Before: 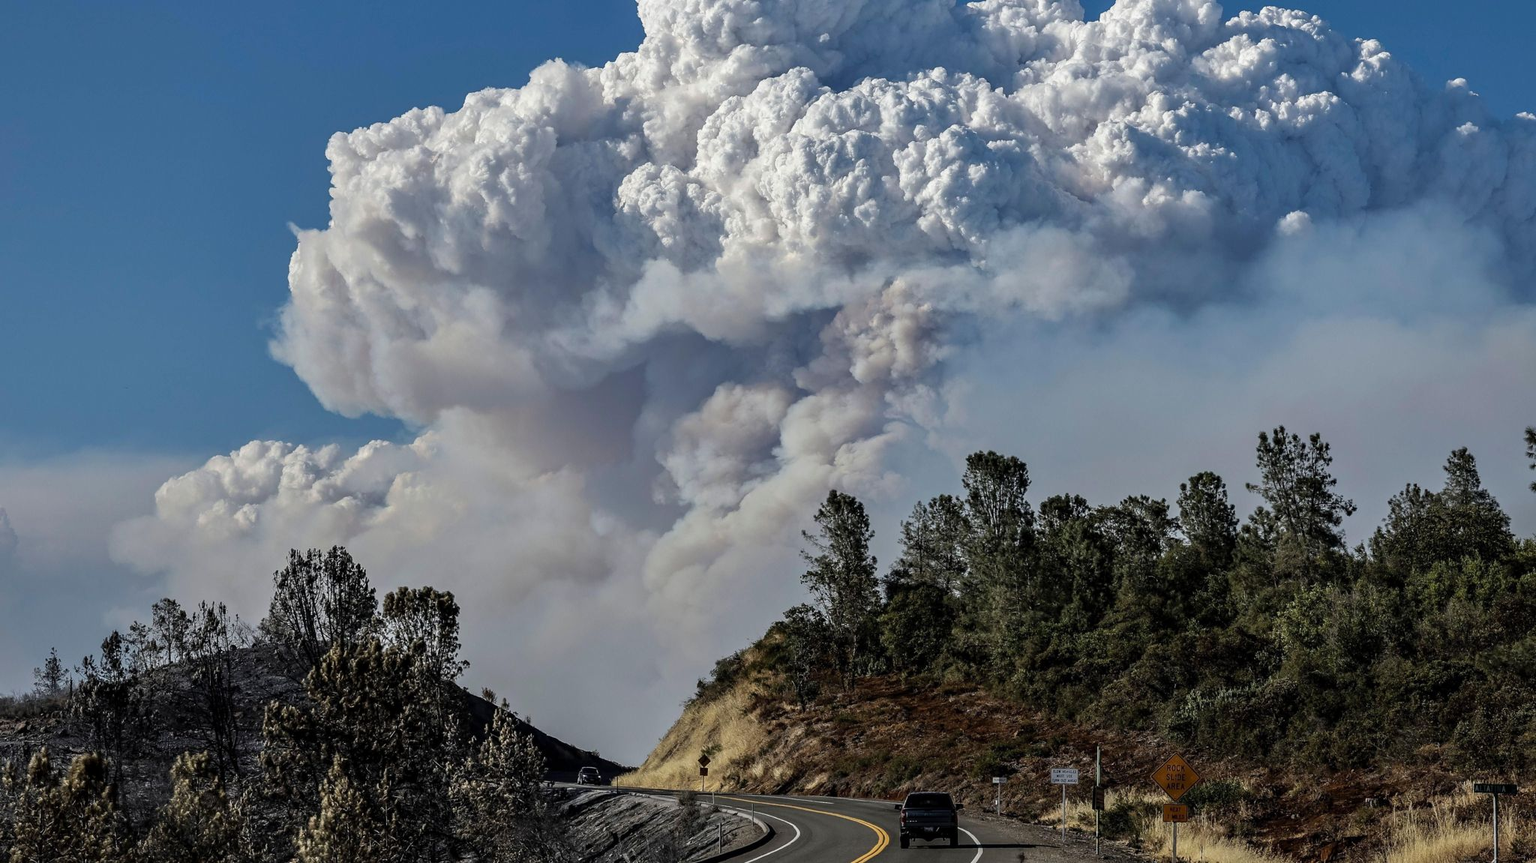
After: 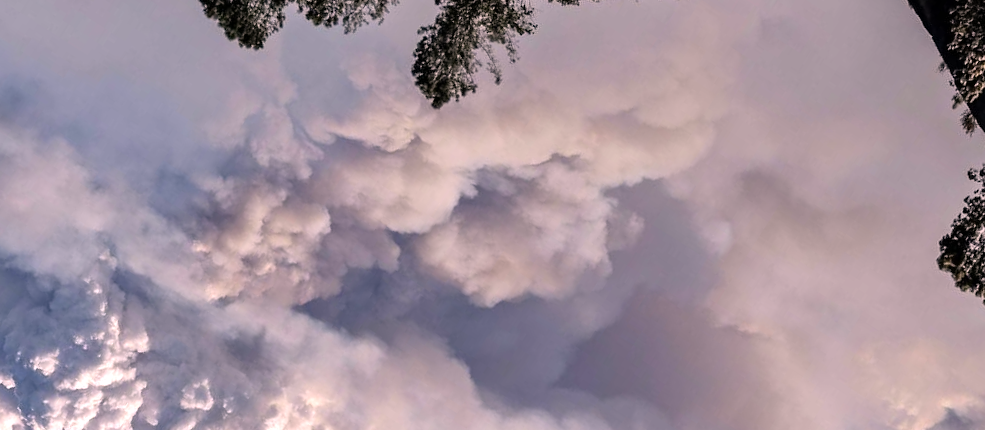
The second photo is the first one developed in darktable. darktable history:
color balance rgb: perceptual saturation grading › global saturation -1.224%, saturation formula JzAzBz (2021)
crop and rotate: angle 147.57°, left 9.106%, top 15.682%, right 4.373%, bottom 17.065%
color correction: highlights a* 14.65, highlights b* 4.73
tone equalizer: -8 EV -0.44 EV, -7 EV -0.405 EV, -6 EV -0.363 EV, -5 EV -0.215 EV, -3 EV 0.21 EV, -2 EV 0.317 EV, -1 EV 0.406 EV, +0 EV 0.394 EV
